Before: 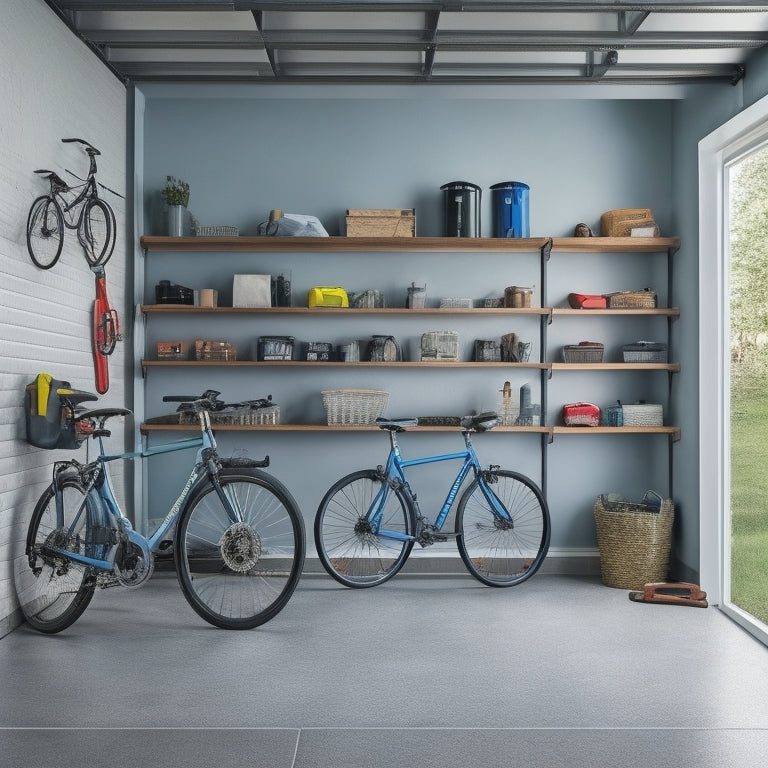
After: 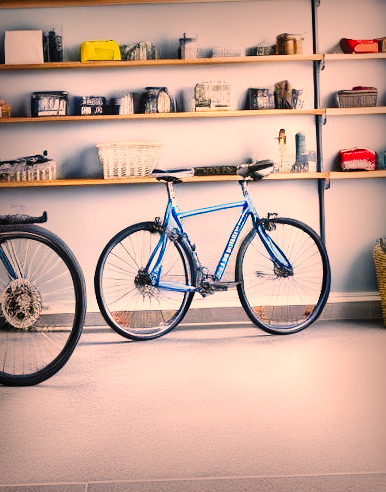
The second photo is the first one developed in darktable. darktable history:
crop and rotate: left 29.237%, top 31.152%, right 19.807%
rotate and perspective: rotation -2°, crop left 0.022, crop right 0.978, crop top 0.049, crop bottom 0.951
vignetting: fall-off start 53.2%, brightness -0.594, saturation 0, automatic ratio true, width/height ratio 1.313, shape 0.22, unbound false
color correction: highlights a* 21.88, highlights b* 22.25
tone curve: curves: ch0 [(0, 0) (0.003, 0.01) (0.011, 0.012) (0.025, 0.012) (0.044, 0.017) (0.069, 0.021) (0.1, 0.025) (0.136, 0.03) (0.177, 0.037) (0.224, 0.052) (0.277, 0.092) (0.335, 0.16) (0.399, 0.3) (0.468, 0.463) (0.543, 0.639) (0.623, 0.796) (0.709, 0.904) (0.801, 0.962) (0.898, 0.988) (1, 1)], preserve colors none
tone equalizer: -7 EV 0.15 EV, -6 EV 0.6 EV, -5 EV 1.15 EV, -4 EV 1.33 EV, -3 EV 1.15 EV, -2 EV 0.6 EV, -1 EV 0.15 EV, mask exposure compensation -0.5 EV
exposure: exposure 0.2 EV, compensate highlight preservation false
white balance: emerald 1
